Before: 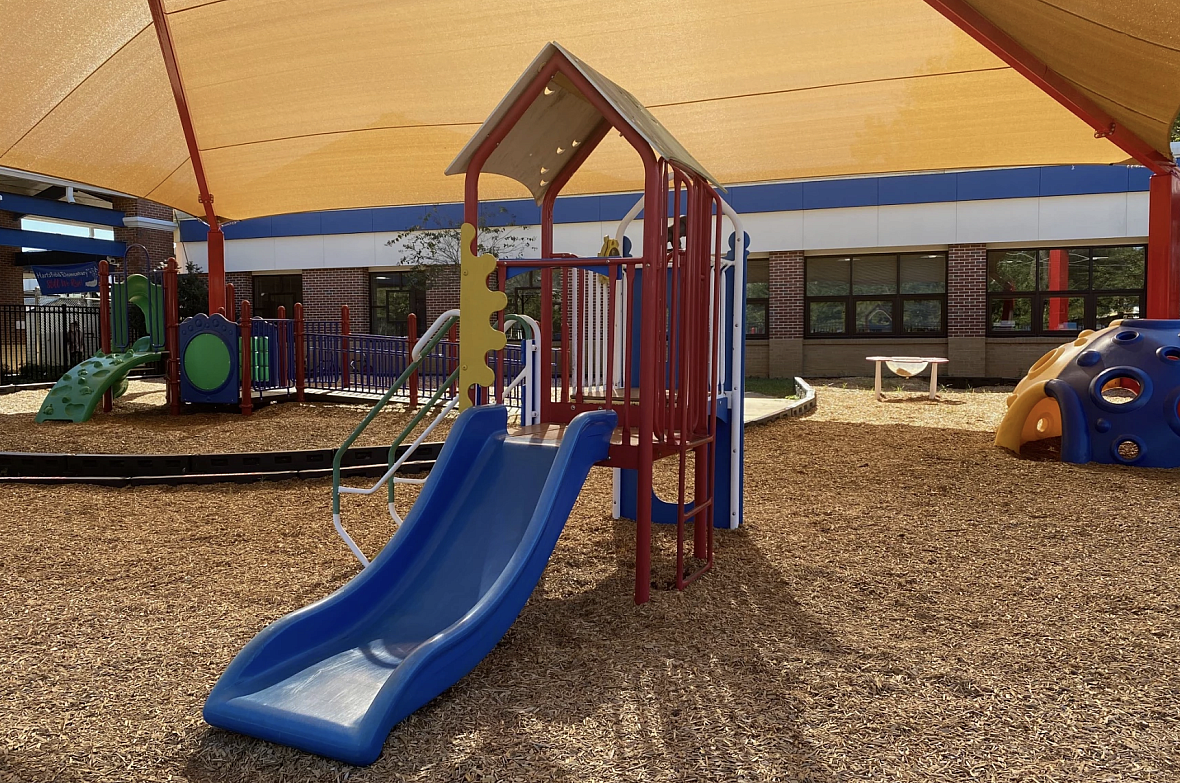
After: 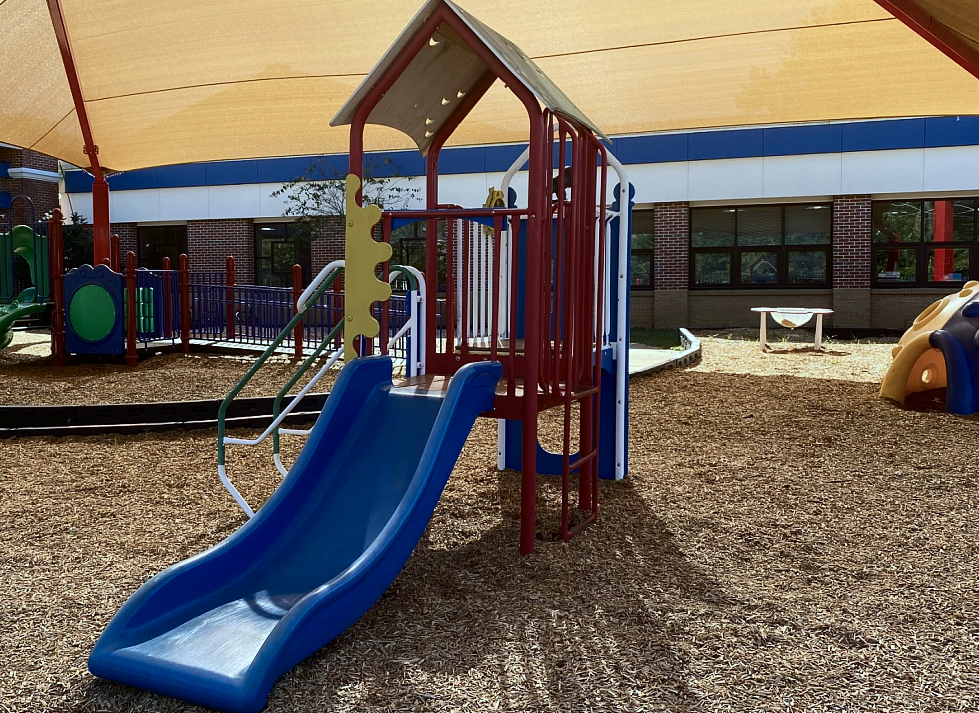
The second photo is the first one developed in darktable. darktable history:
crop: left 9.764%, top 6.332%, right 7.218%, bottom 2.497%
color calibration: illuminant F (fluorescent), F source F9 (Cool White Deluxe 4150 K) – high CRI, x 0.374, y 0.373, temperature 4161.31 K
contrast brightness saturation: contrast 0.224
